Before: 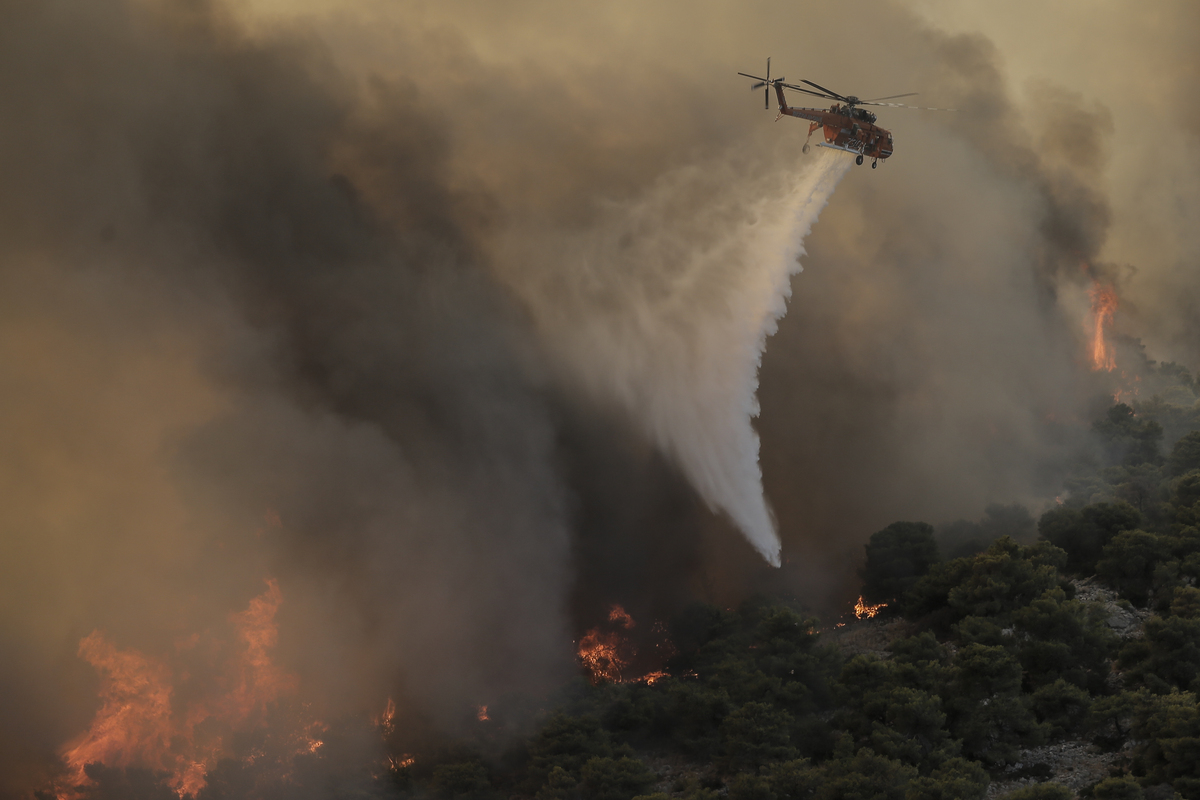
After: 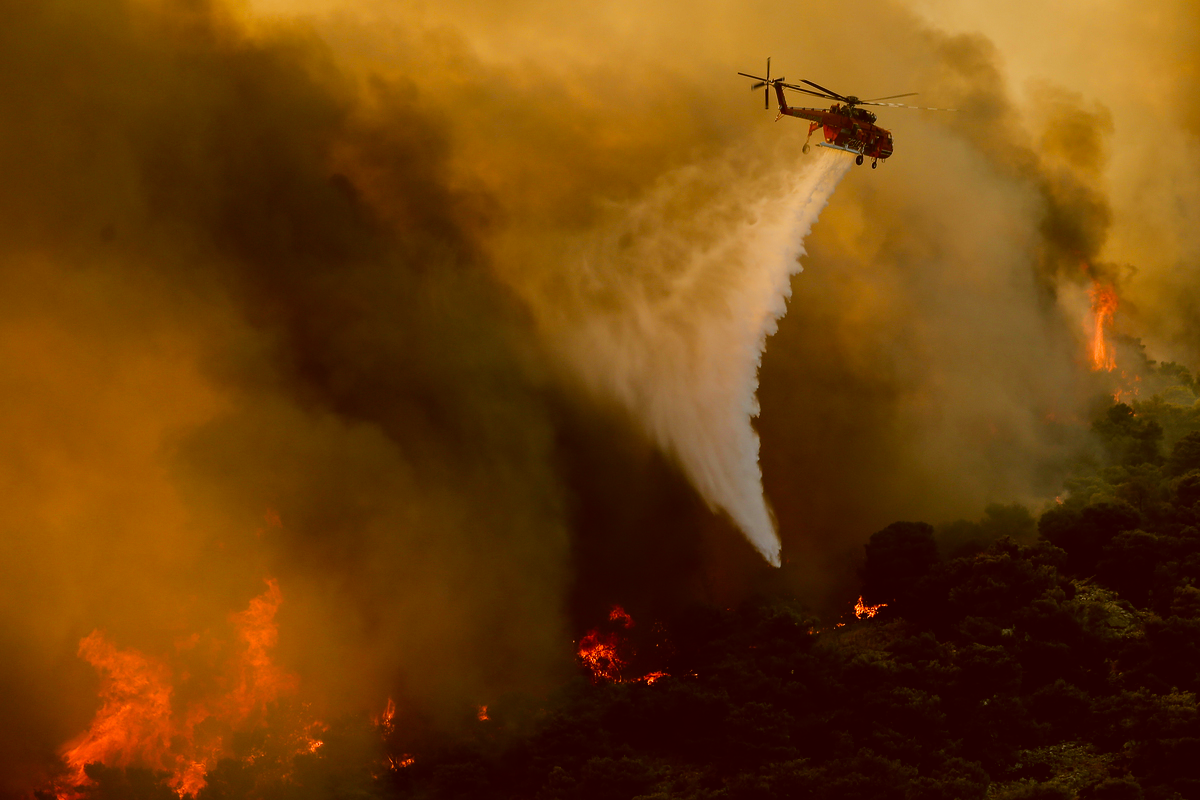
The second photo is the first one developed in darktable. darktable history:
contrast brightness saturation: contrast -0.02, brightness -0.01, saturation 0.03
color zones: curves: ch0 [(0, 0.511) (0.143, 0.531) (0.286, 0.56) (0.429, 0.5) (0.571, 0.5) (0.714, 0.5) (0.857, 0.5) (1, 0.5)]; ch1 [(0, 0.525) (0.143, 0.705) (0.286, 0.715) (0.429, 0.35) (0.571, 0.35) (0.714, 0.35) (0.857, 0.4) (1, 0.4)]; ch2 [(0, 0.572) (0.143, 0.512) (0.286, 0.473) (0.429, 0.45) (0.571, 0.5) (0.714, 0.5) (0.857, 0.518) (1, 0.518)]
sigmoid: contrast 1.7
color correction: highlights a* -0.482, highlights b* 0.161, shadows a* 4.66, shadows b* 20.72
